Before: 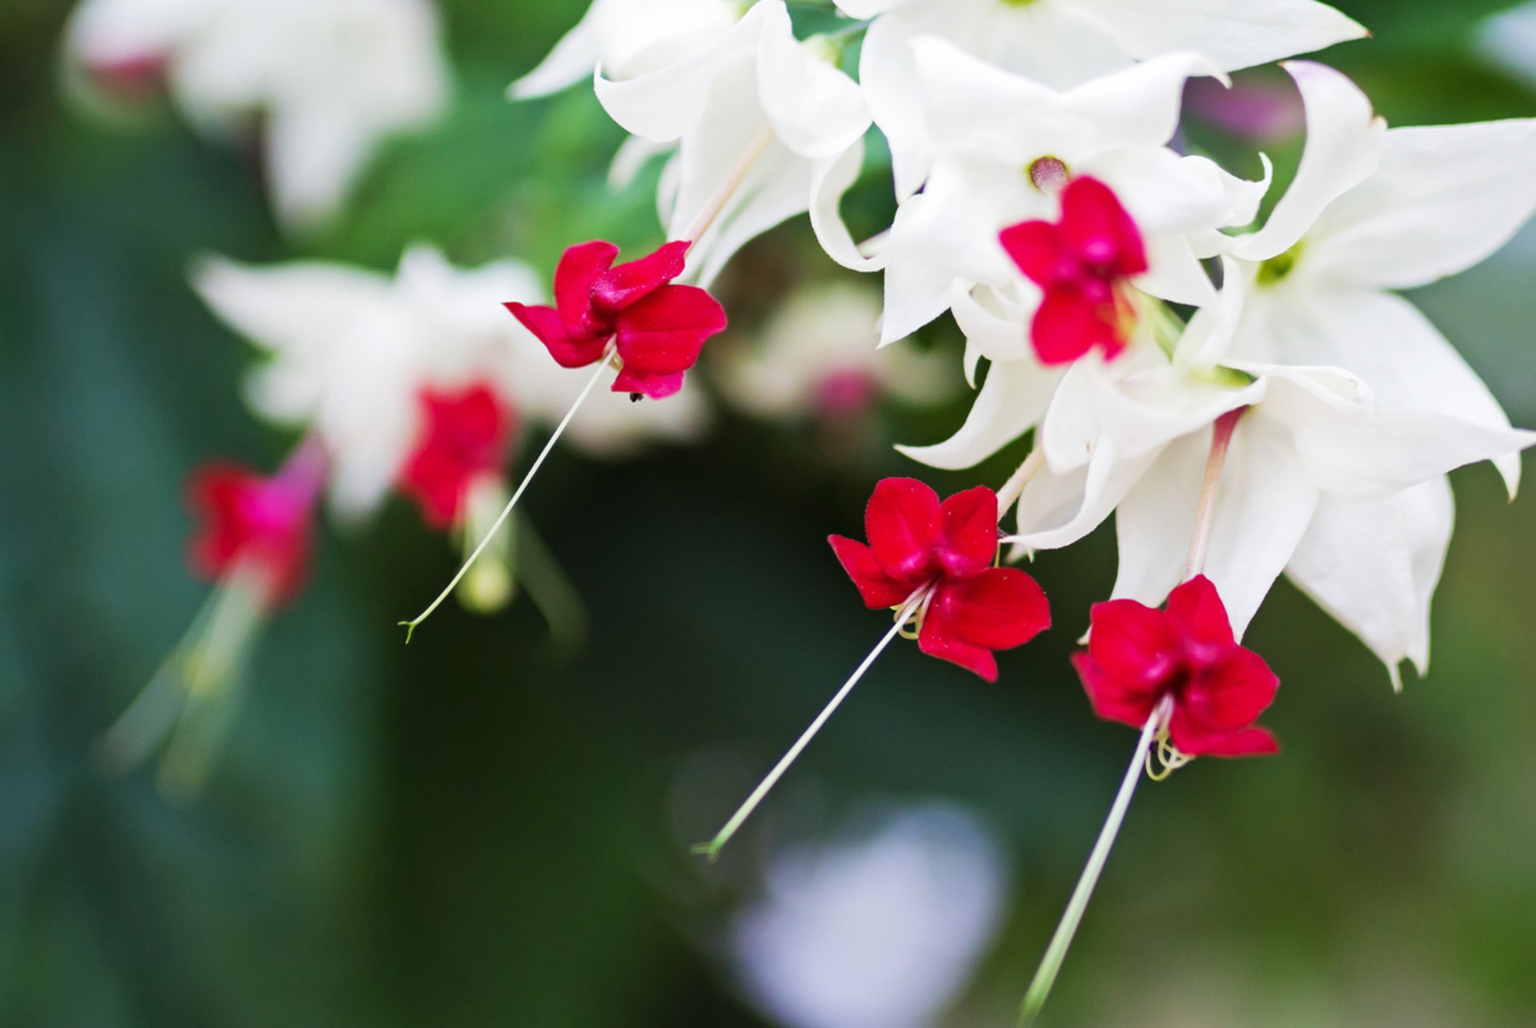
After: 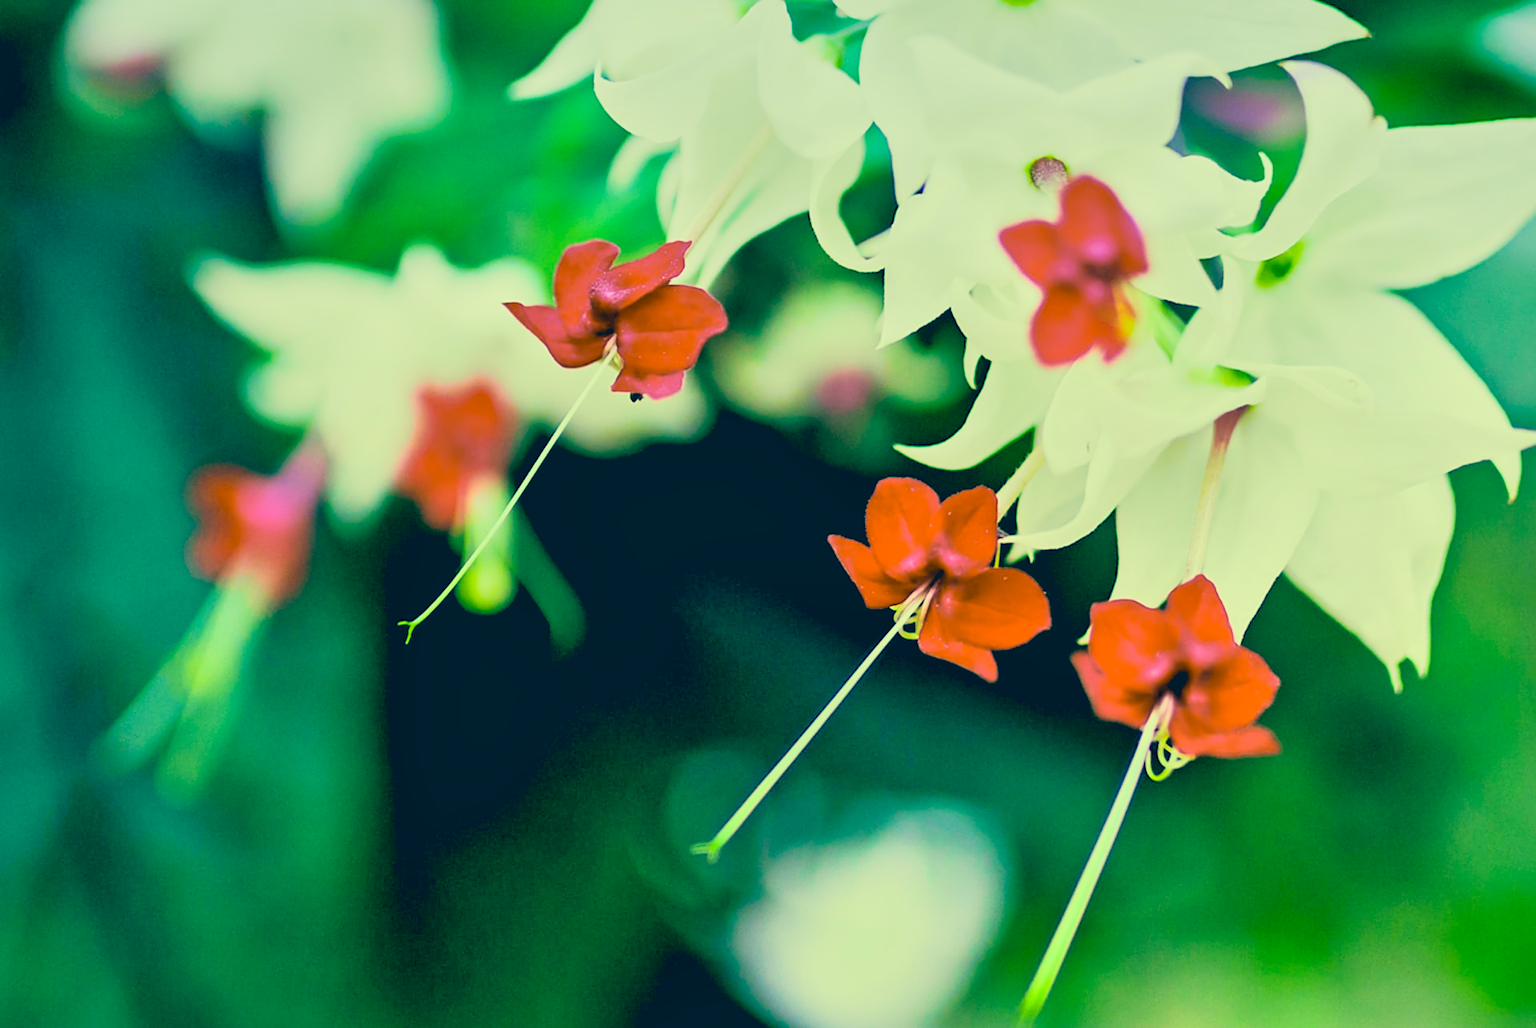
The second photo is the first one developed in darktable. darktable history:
sharpen: on, module defaults
contrast brightness saturation: contrast -0.1, brightness 0.05, saturation 0.08
local contrast: mode bilateral grid, contrast 20, coarseness 50, detail 150%, midtone range 0.2
rgb levels: preserve colors sum RGB, levels [[0.038, 0.433, 0.934], [0, 0.5, 1], [0, 0.5, 1]]
tone curve: curves: ch0 [(0, 0.036) (0.037, 0.042) (0.167, 0.143) (0.433, 0.502) (0.531, 0.637) (0.696, 0.825) (0.856, 0.92) (1, 0.98)]; ch1 [(0, 0) (0.424, 0.383) (0.482, 0.459) (0.501, 0.5) (0.522, 0.526) (0.559, 0.563) (0.604, 0.646) (0.715, 0.729) (1, 1)]; ch2 [(0, 0) (0.369, 0.388) (0.45, 0.48) (0.499, 0.502) (0.504, 0.504) (0.512, 0.526) (0.581, 0.595) (0.708, 0.786) (1, 1)], color space Lab, independent channels, preserve colors none
graduated density: hue 238.83°, saturation 50%
color correction: highlights a* -15.58, highlights b* 40, shadows a* -40, shadows b* -26.18
